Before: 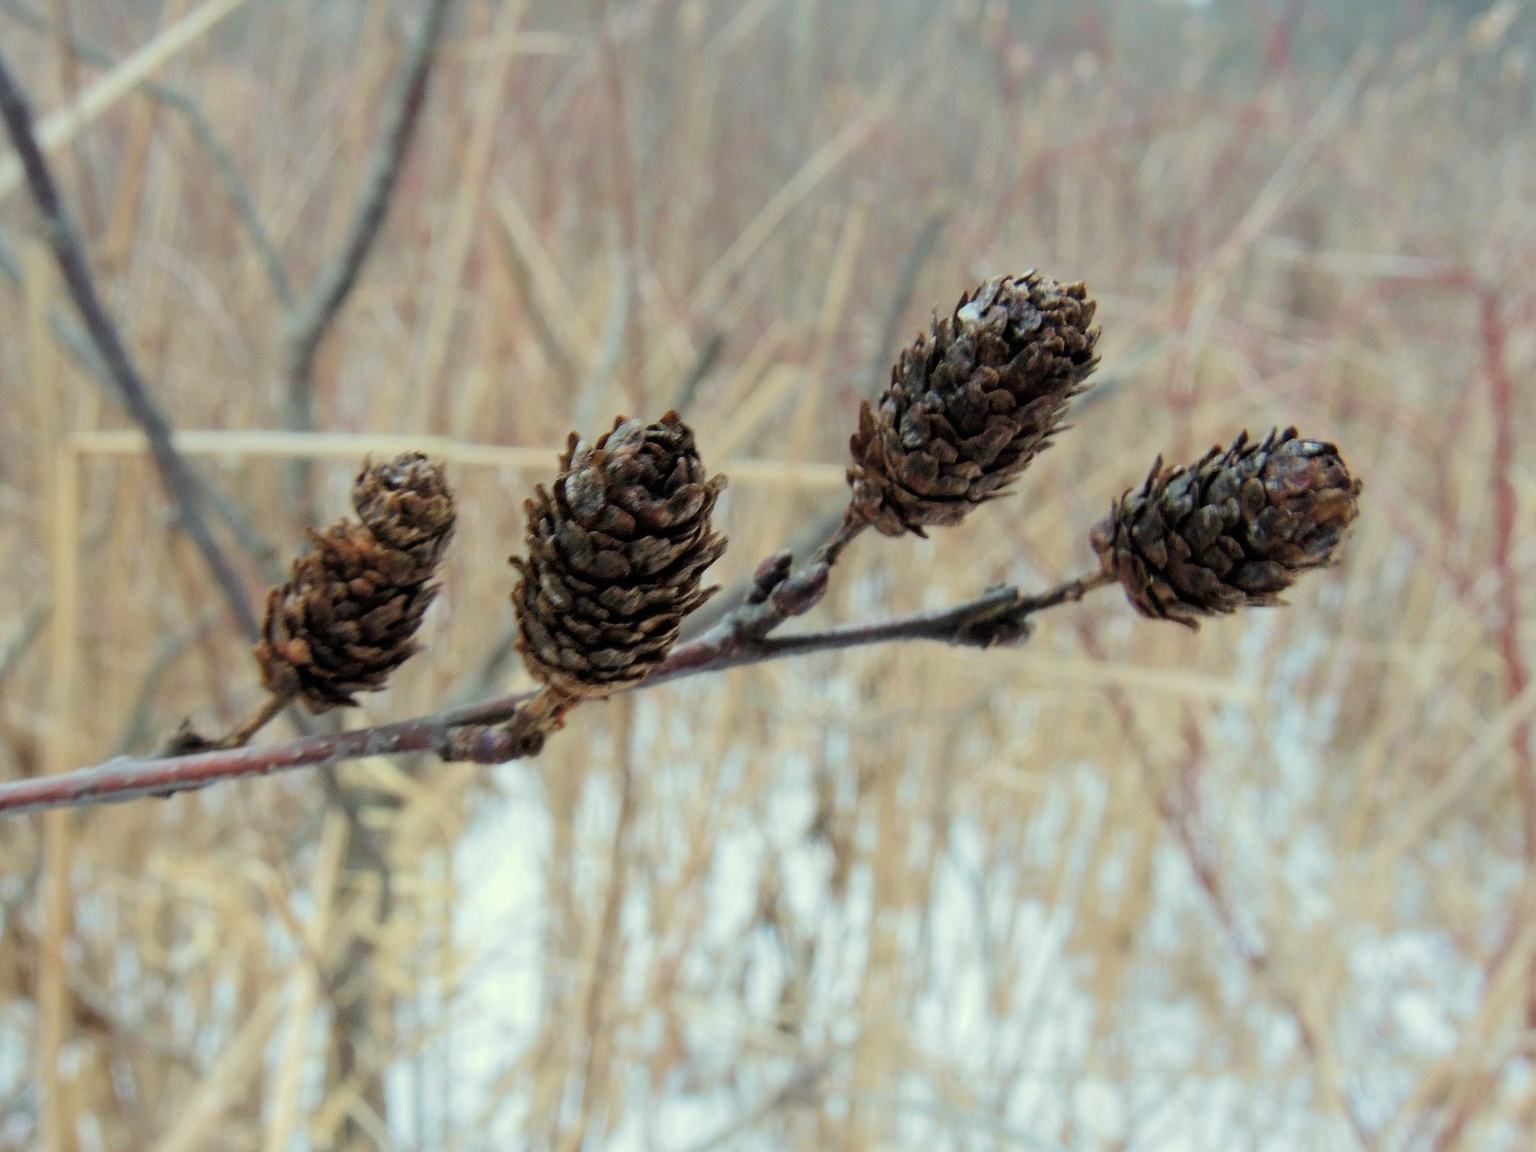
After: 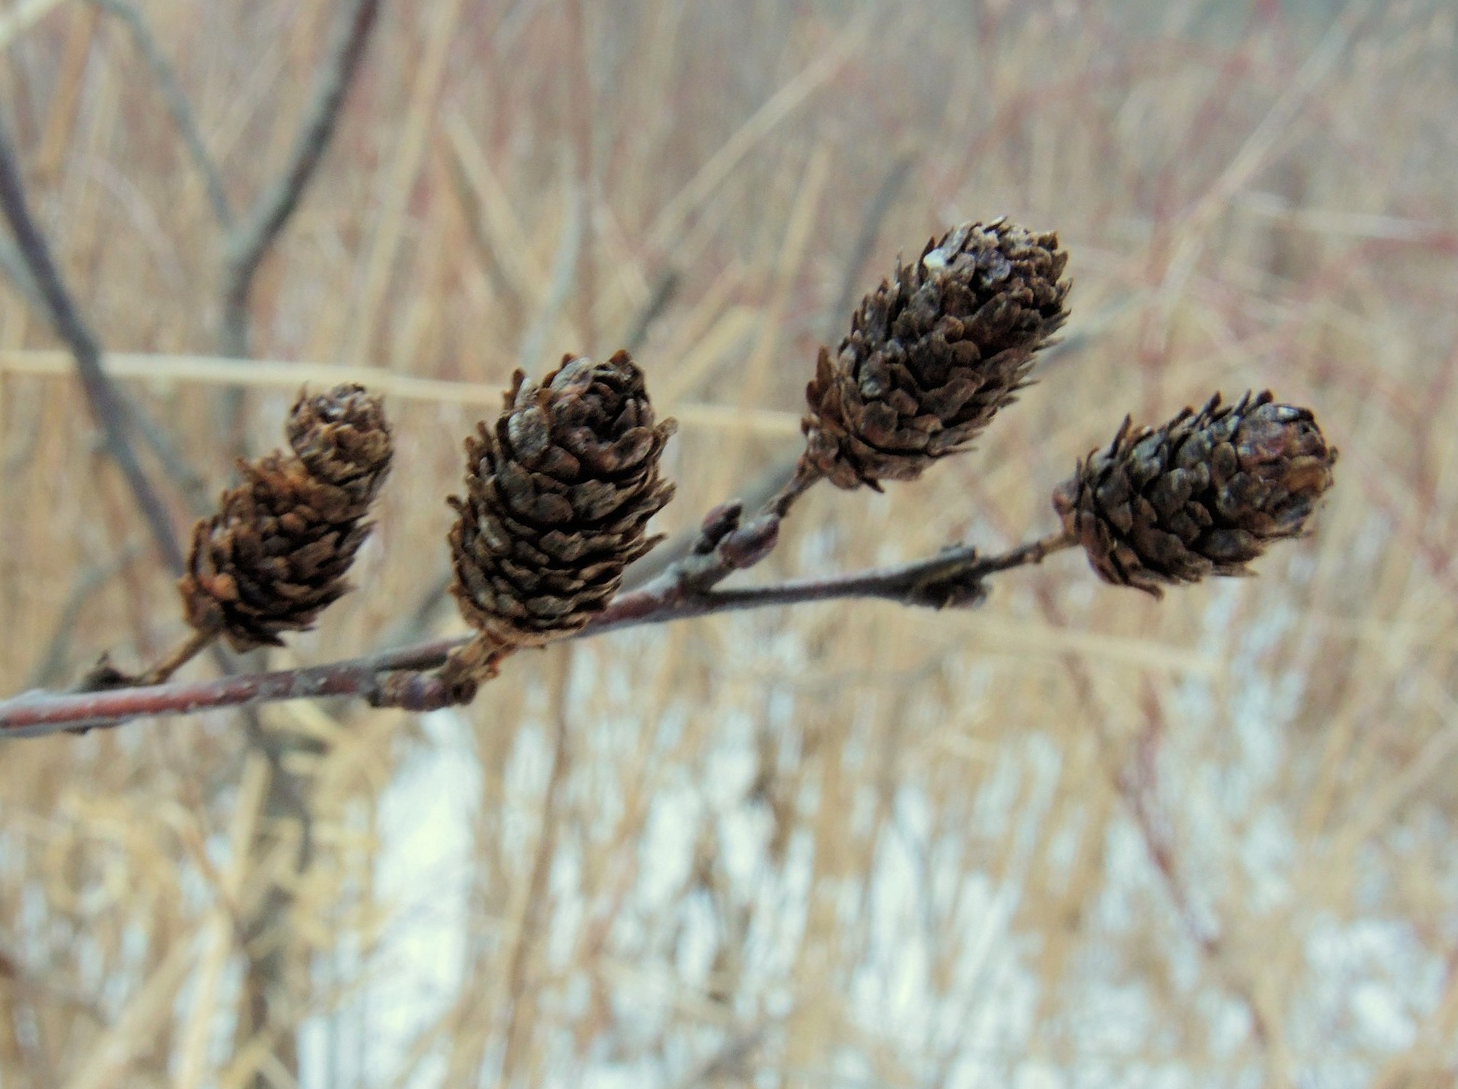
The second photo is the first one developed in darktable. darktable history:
crop and rotate: angle -2.07°, left 3.144%, top 4.159%, right 1.373%, bottom 0.73%
